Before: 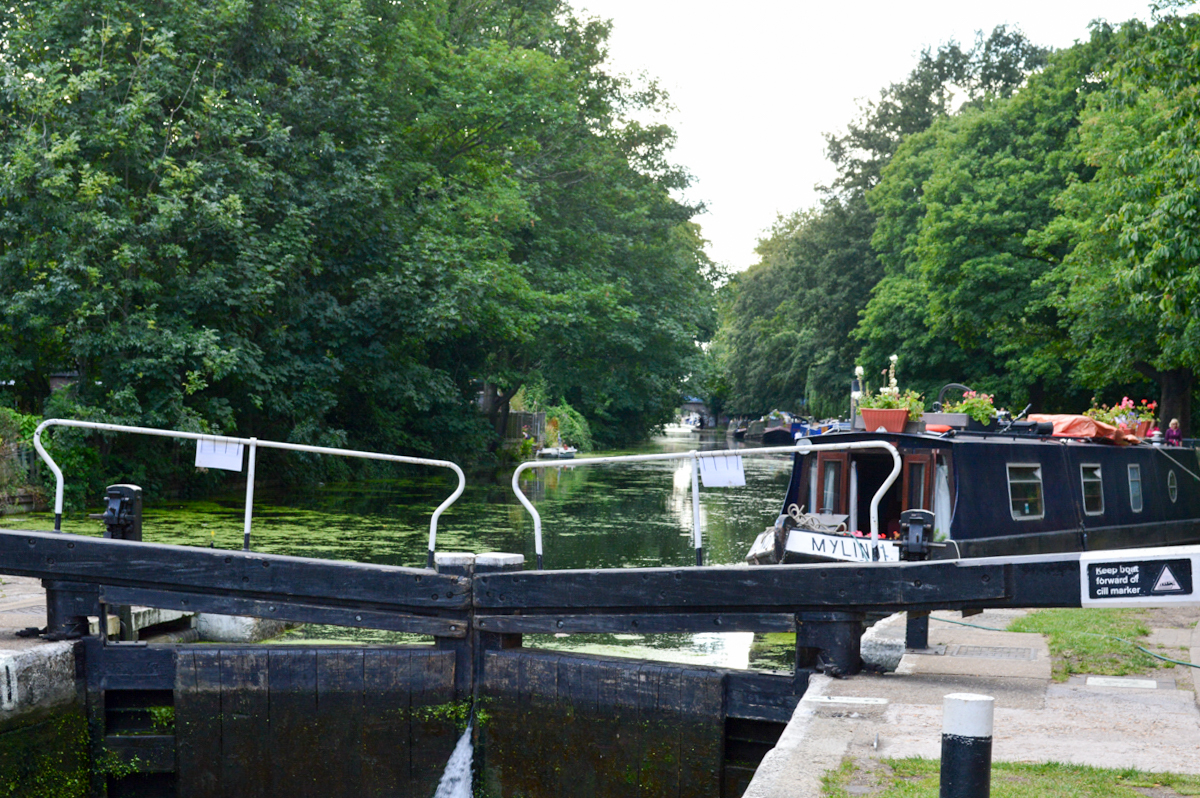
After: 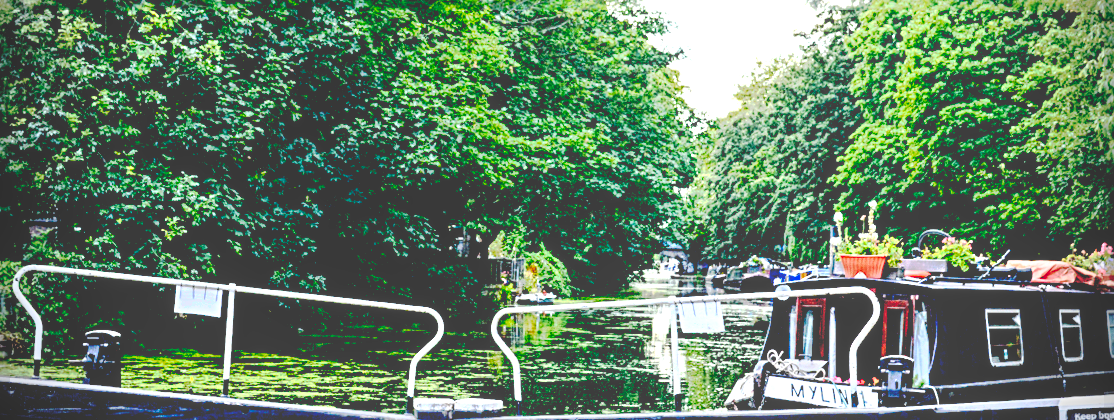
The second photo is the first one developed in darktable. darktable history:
sharpen: radius 3.681, amount 0.924
contrast brightness saturation: contrast 0.205, brightness 0.164, saturation 0.228
local contrast: highlights 75%, shadows 55%, detail 177%, midtone range 0.207
exposure: exposure 0.495 EV, compensate exposure bias true, compensate highlight preservation false
crop: left 1.83%, top 19.383%, right 5.256%, bottom 27.94%
vignetting: fall-off radius 31.14%, unbound false
base curve: curves: ch0 [(0.065, 0.026) (0.236, 0.358) (0.53, 0.546) (0.777, 0.841) (0.924, 0.992)], preserve colors none
